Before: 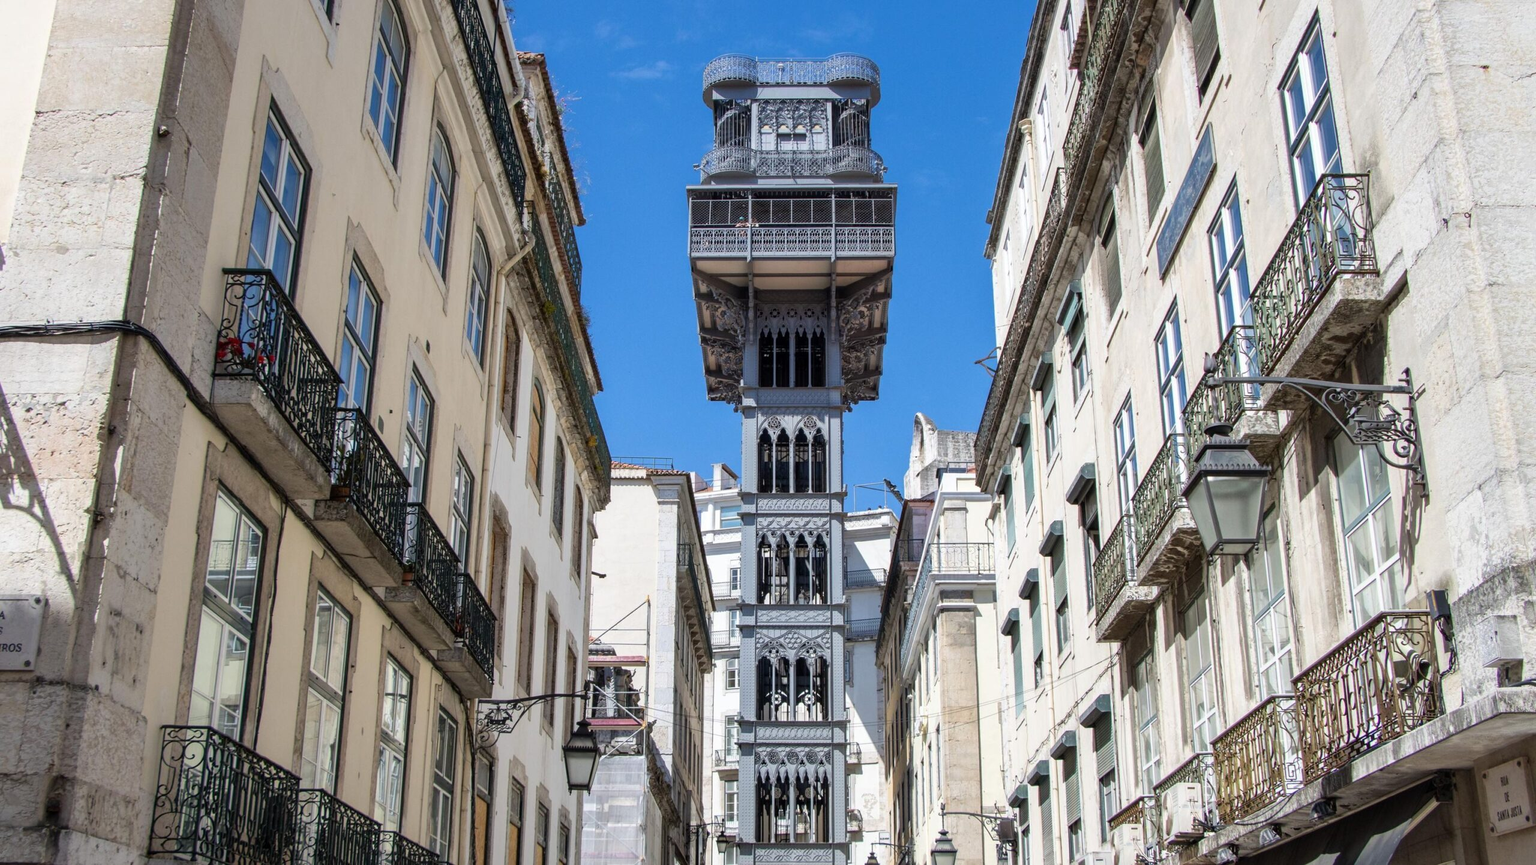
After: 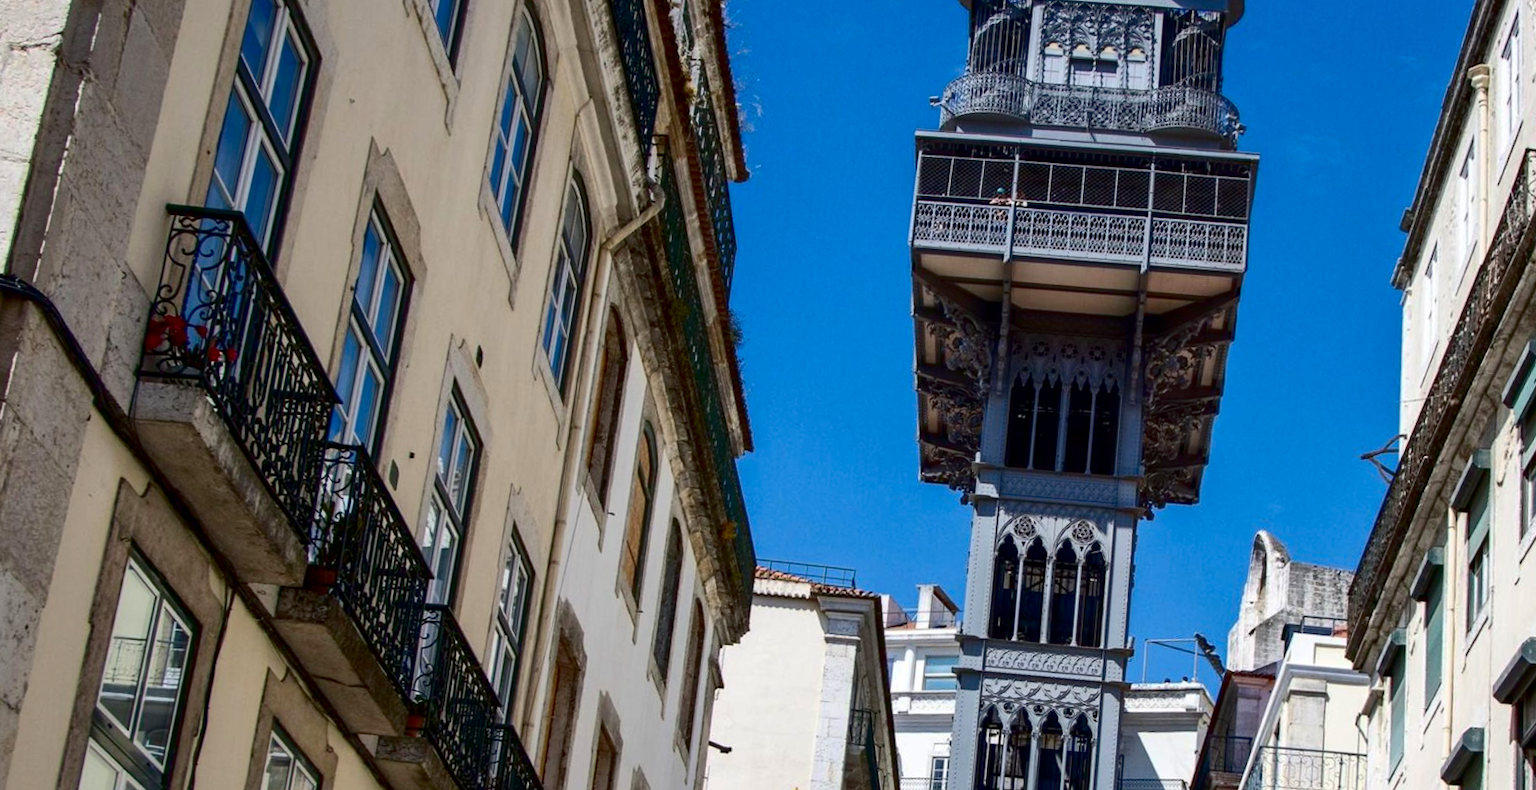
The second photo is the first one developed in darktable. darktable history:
rotate and perspective: lens shift (horizontal) -0.055, automatic cropping off
shadows and highlights: on, module defaults
crop and rotate: angle -4.99°, left 2.122%, top 6.945%, right 27.566%, bottom 30.519%
contrast brightness saturation: contrast 0.24, brightness -0.24, saturation 0.14
